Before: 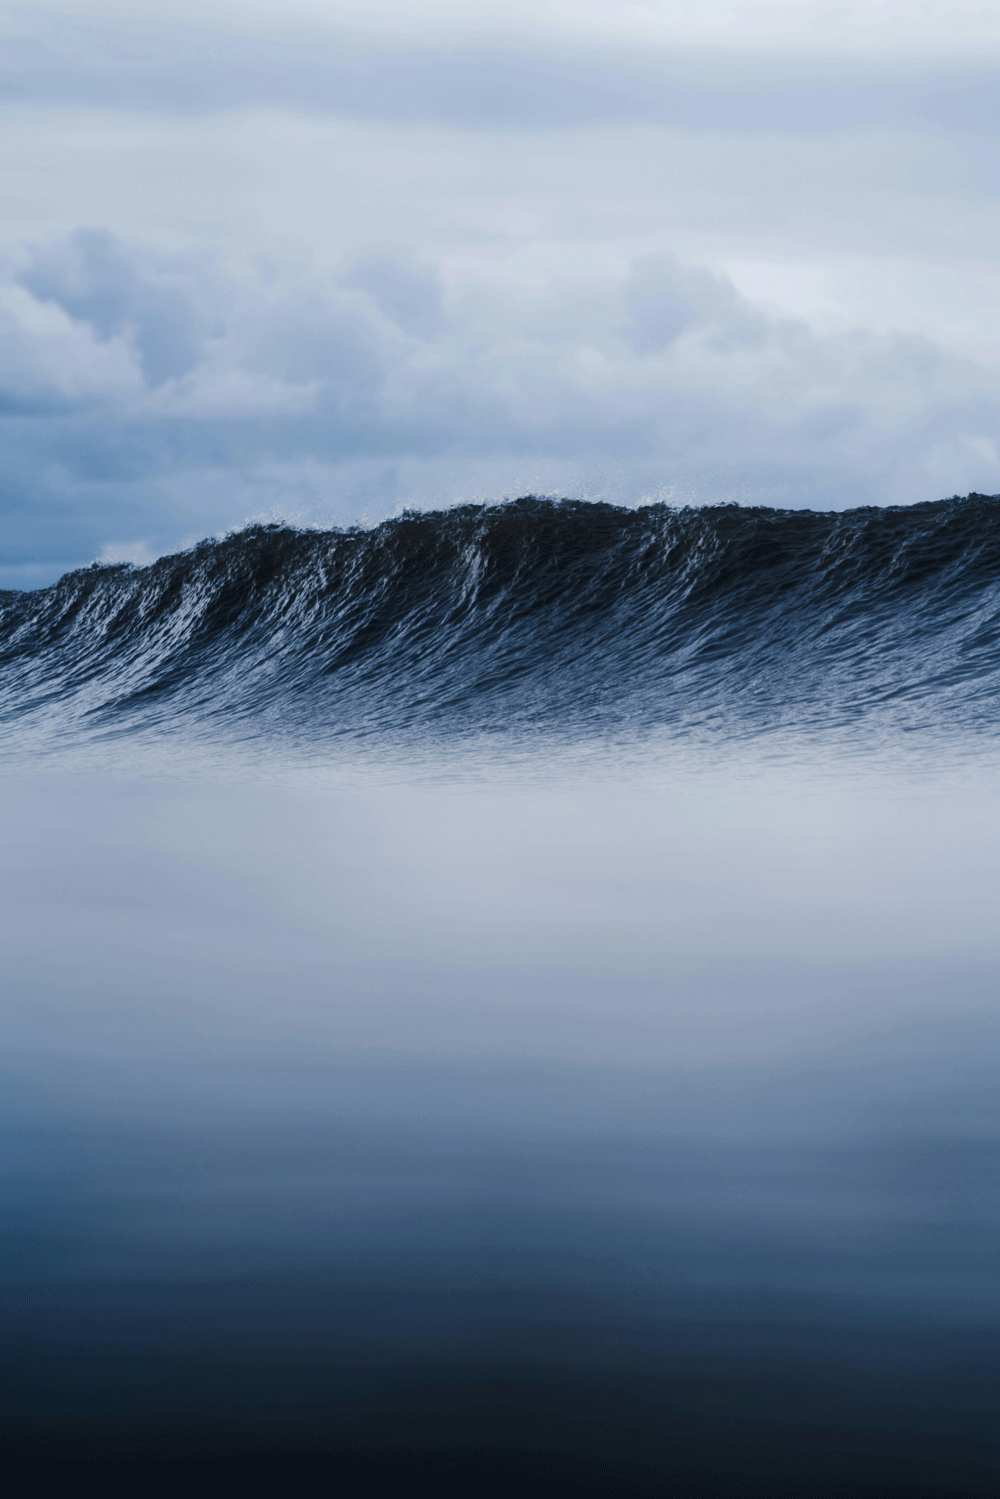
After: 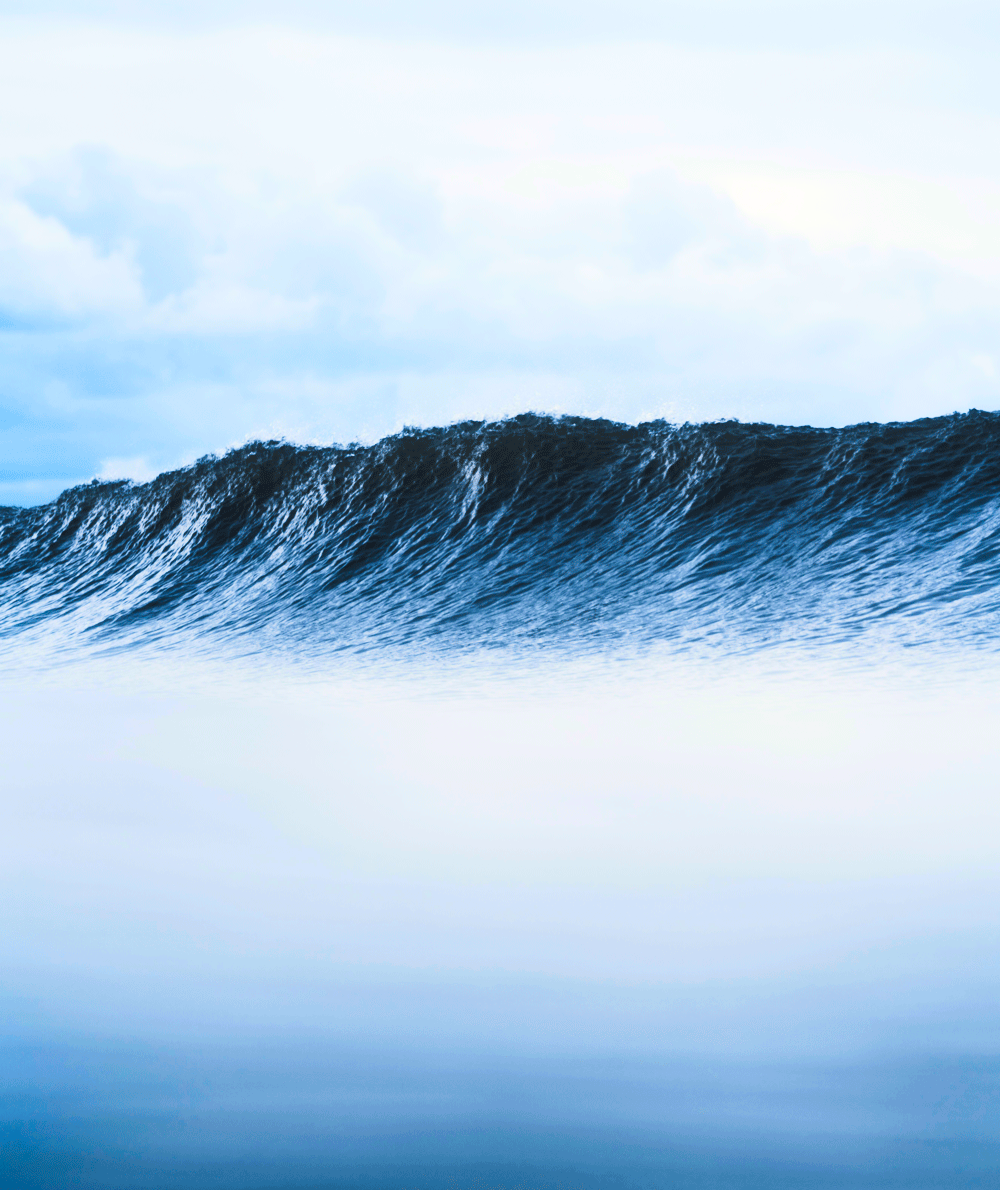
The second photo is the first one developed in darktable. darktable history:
tone curve: curves: ch0 [(0, 0) (0.004, 0.001) (0.133, 0.112) (0.325, 0.362) (0.832, 0.893) (1, 1)], color space Lab, linked channels, preserve colors none
local contrast: mode bilateral grid, contrast 20, coarseness 50, detail 102%, midtone range 0.2
crop and rotate: top 5.667%, bottom 14.937%
color balance rgb: shadows lift › chroma 2%, shadows lift › hue 219.6°, power › hue 313.2°, highlights gain › chroma 3%, highlights gain › hue 75.6°, global offset › luminance 0.5%, perceptual saturation grading › global saturation 15.33%, perceptual saturation grading › highlights -19.33%, perceptual saturation grading › shadows 20%, global vibrance 20%
contrast equalizer: y [[0.5 ×4, 0.483, 0.43], [0.5 ×6], [0.5 ×6], [0 ×6], [0 ×6]]
contrast brightness saturation: contrast 0.2, brightness 0.15, saturation 0.14
exposure: exposure 0.376 EV, compensate highlight preservation false
